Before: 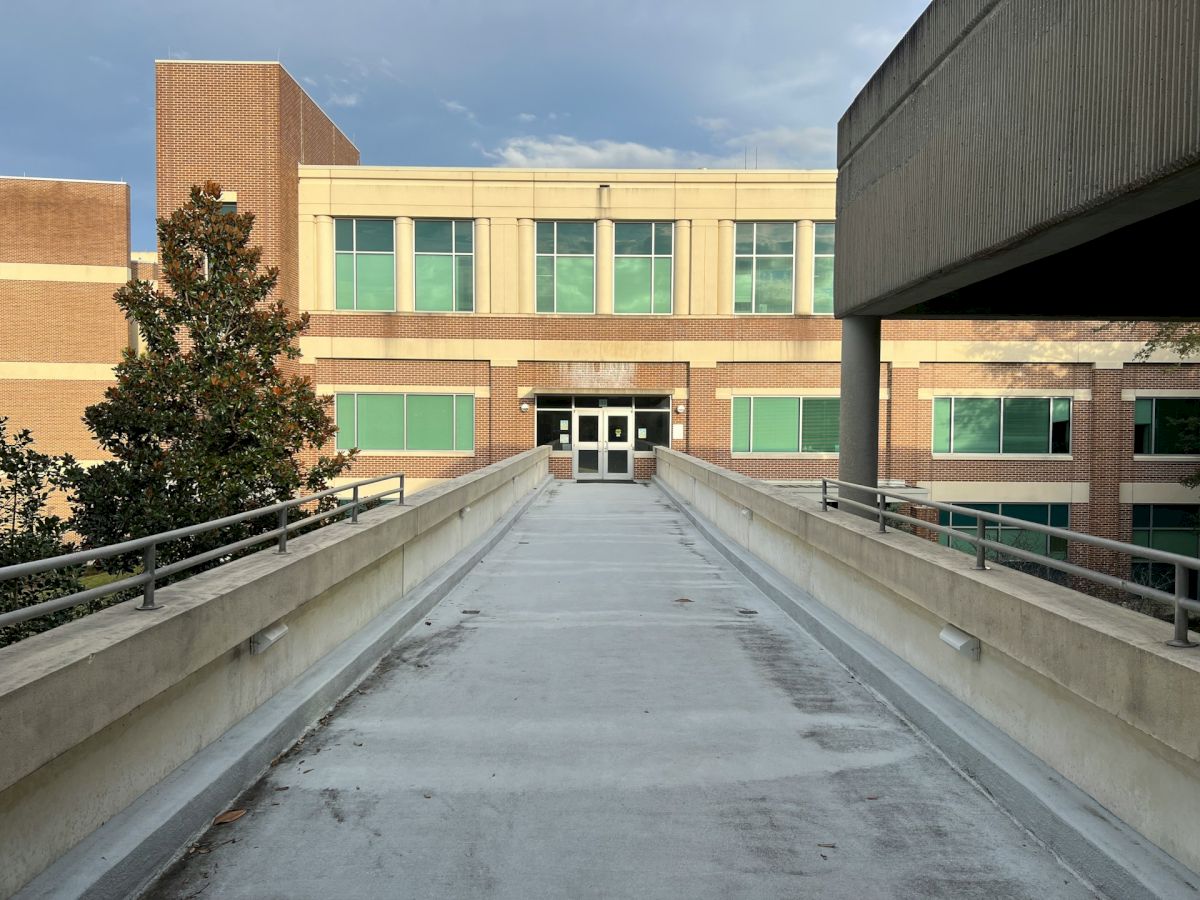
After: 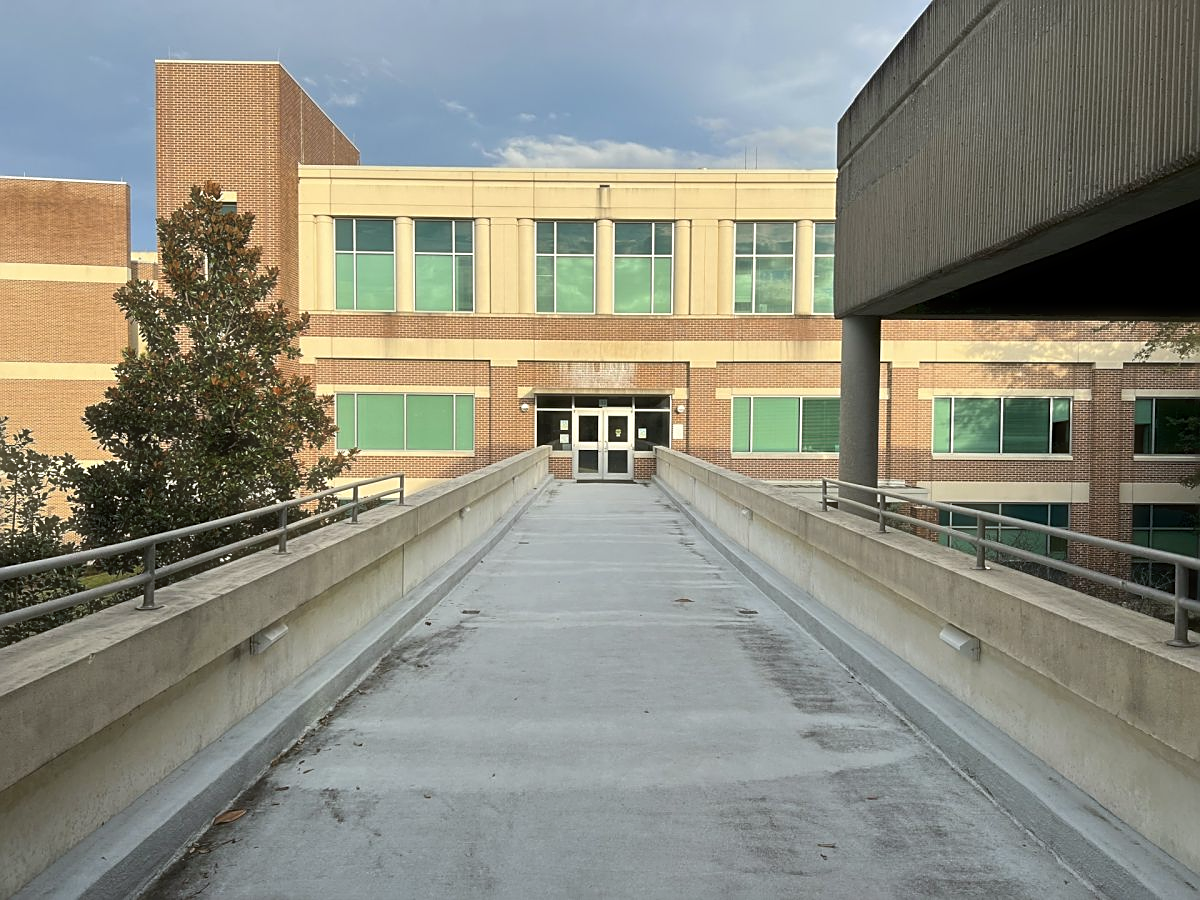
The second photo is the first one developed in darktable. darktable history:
haze removal: strength -0.099, compatibility mode true, adaptive false
sharpen: on, module defaults
